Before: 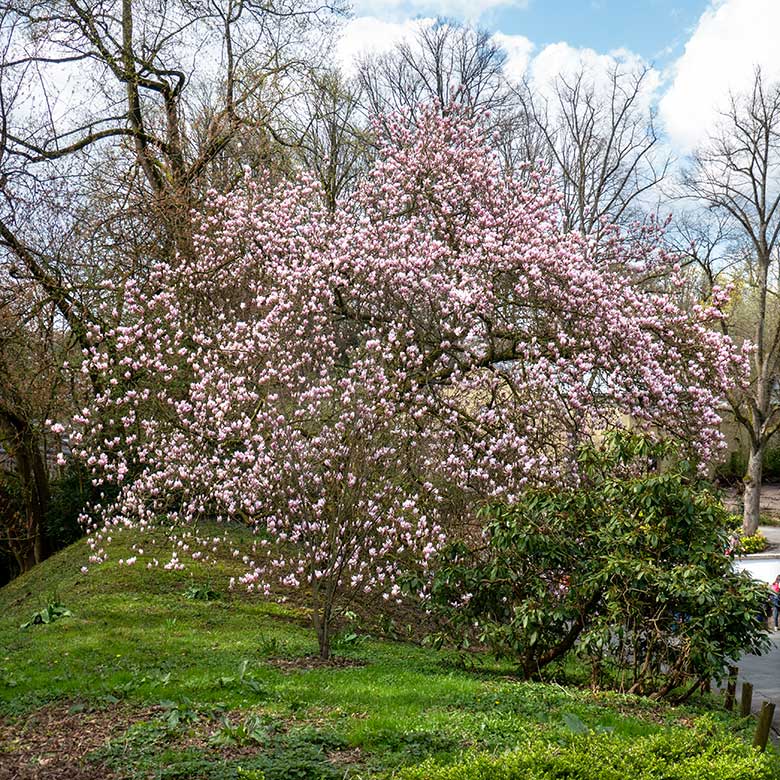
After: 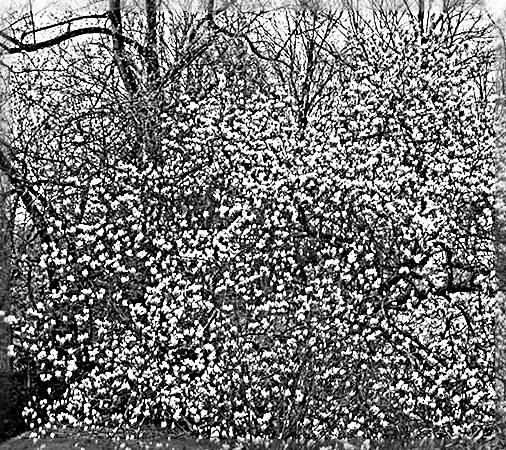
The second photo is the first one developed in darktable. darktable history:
sharpen: radius 4.001, amount 2
monochrome: on, module defaults
crop and rotate: angle -4.99°, left 2.122%, top 6.945%, right 27.566%, bottom 30.519%
contrast brightness saturation: contrast 0.09, saturation 0.28
